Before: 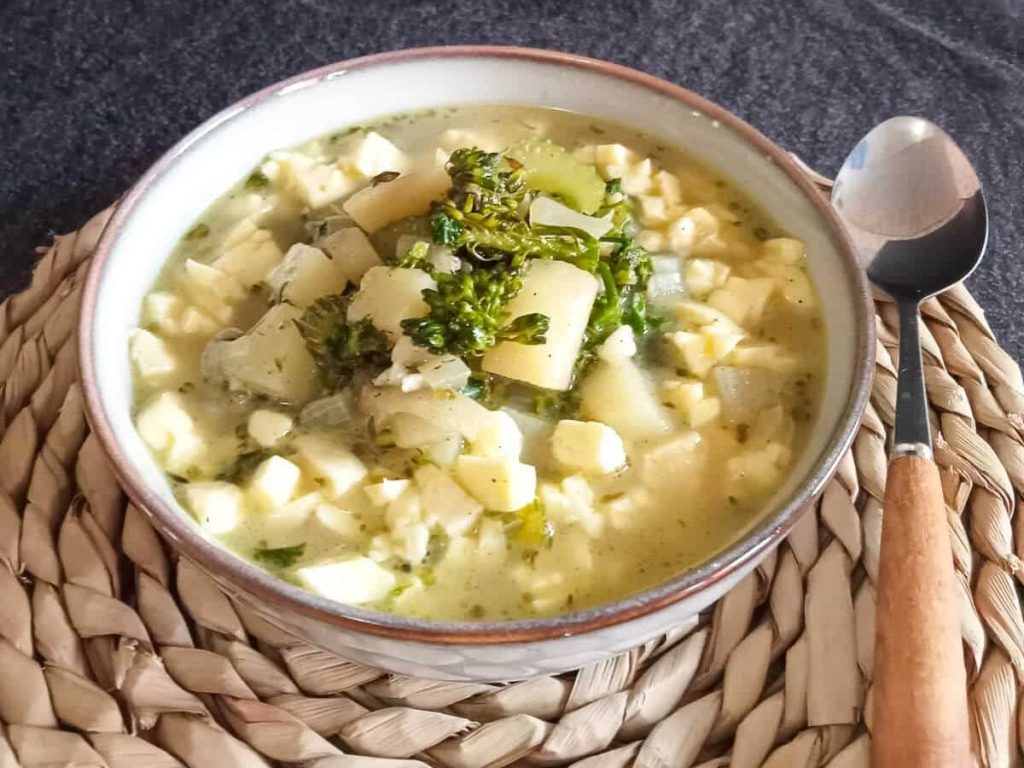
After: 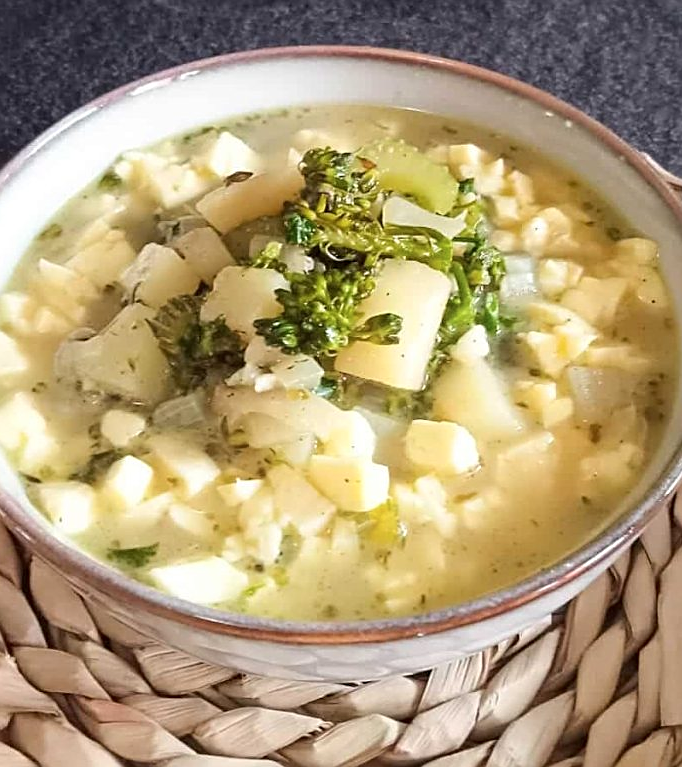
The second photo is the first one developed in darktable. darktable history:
sharpen: on, module defaults
crop and rotate: left 14.436%, right 18.898%
shadows and highlights: shadows -40.15, highlights 62.88, soften with gaussian
